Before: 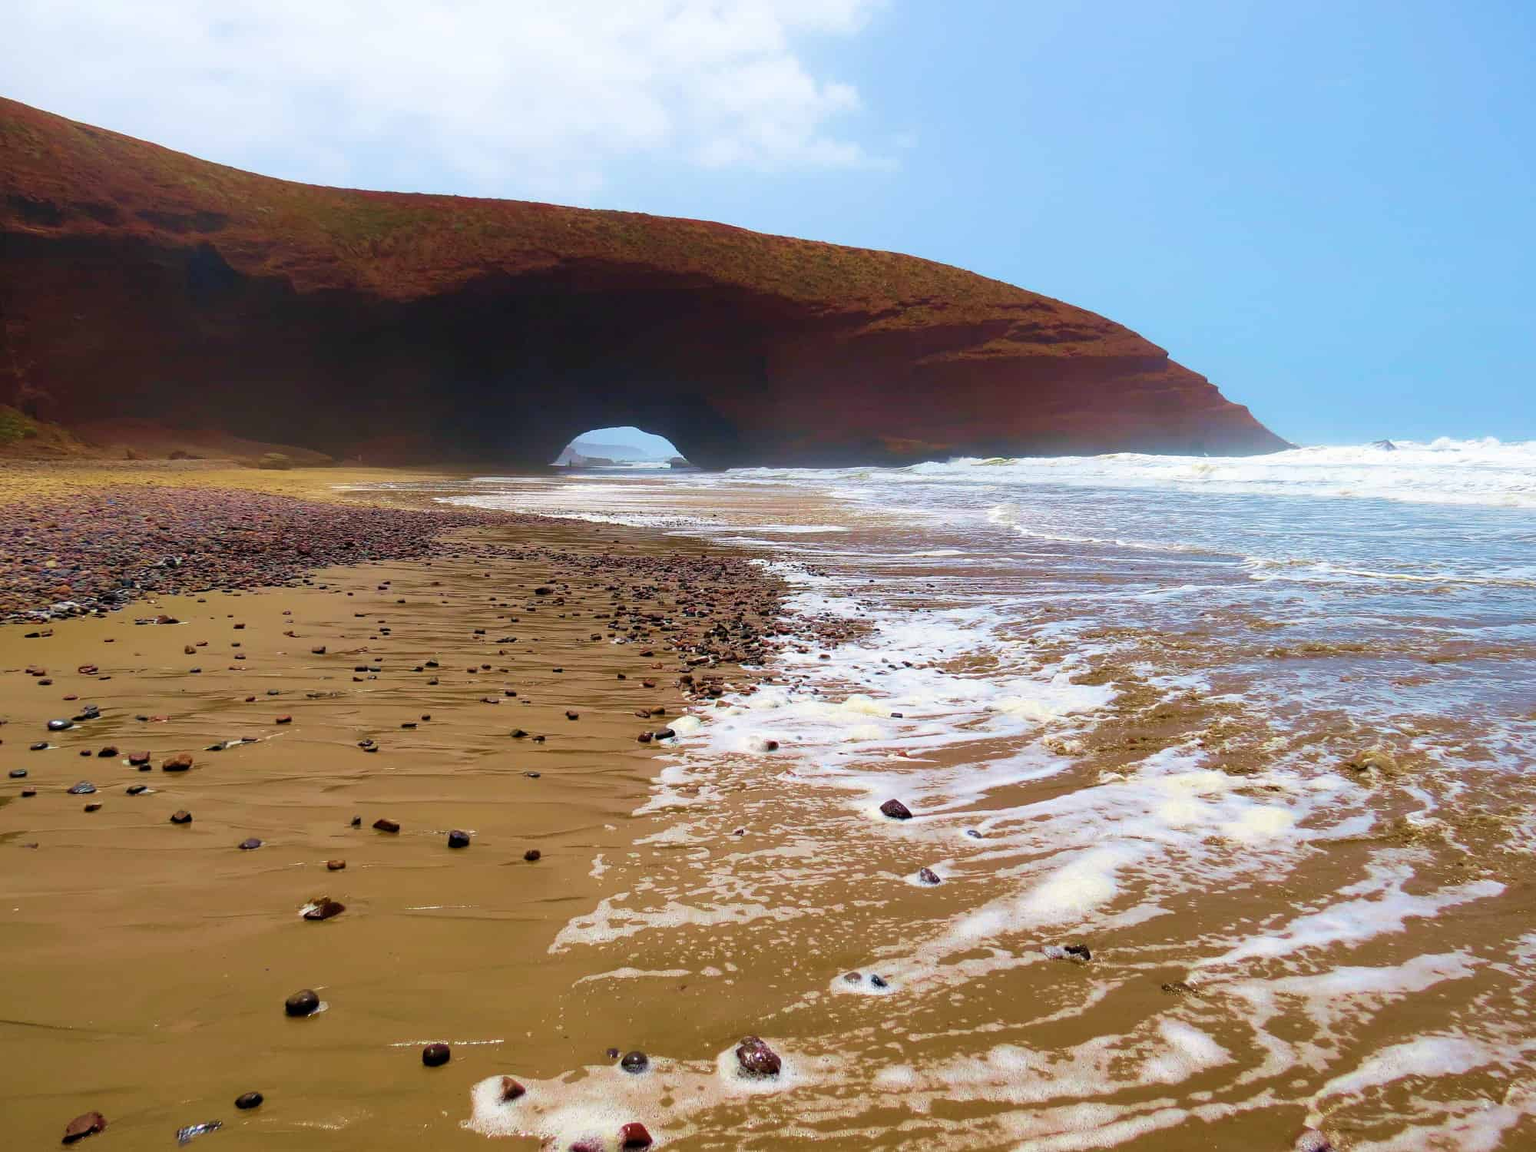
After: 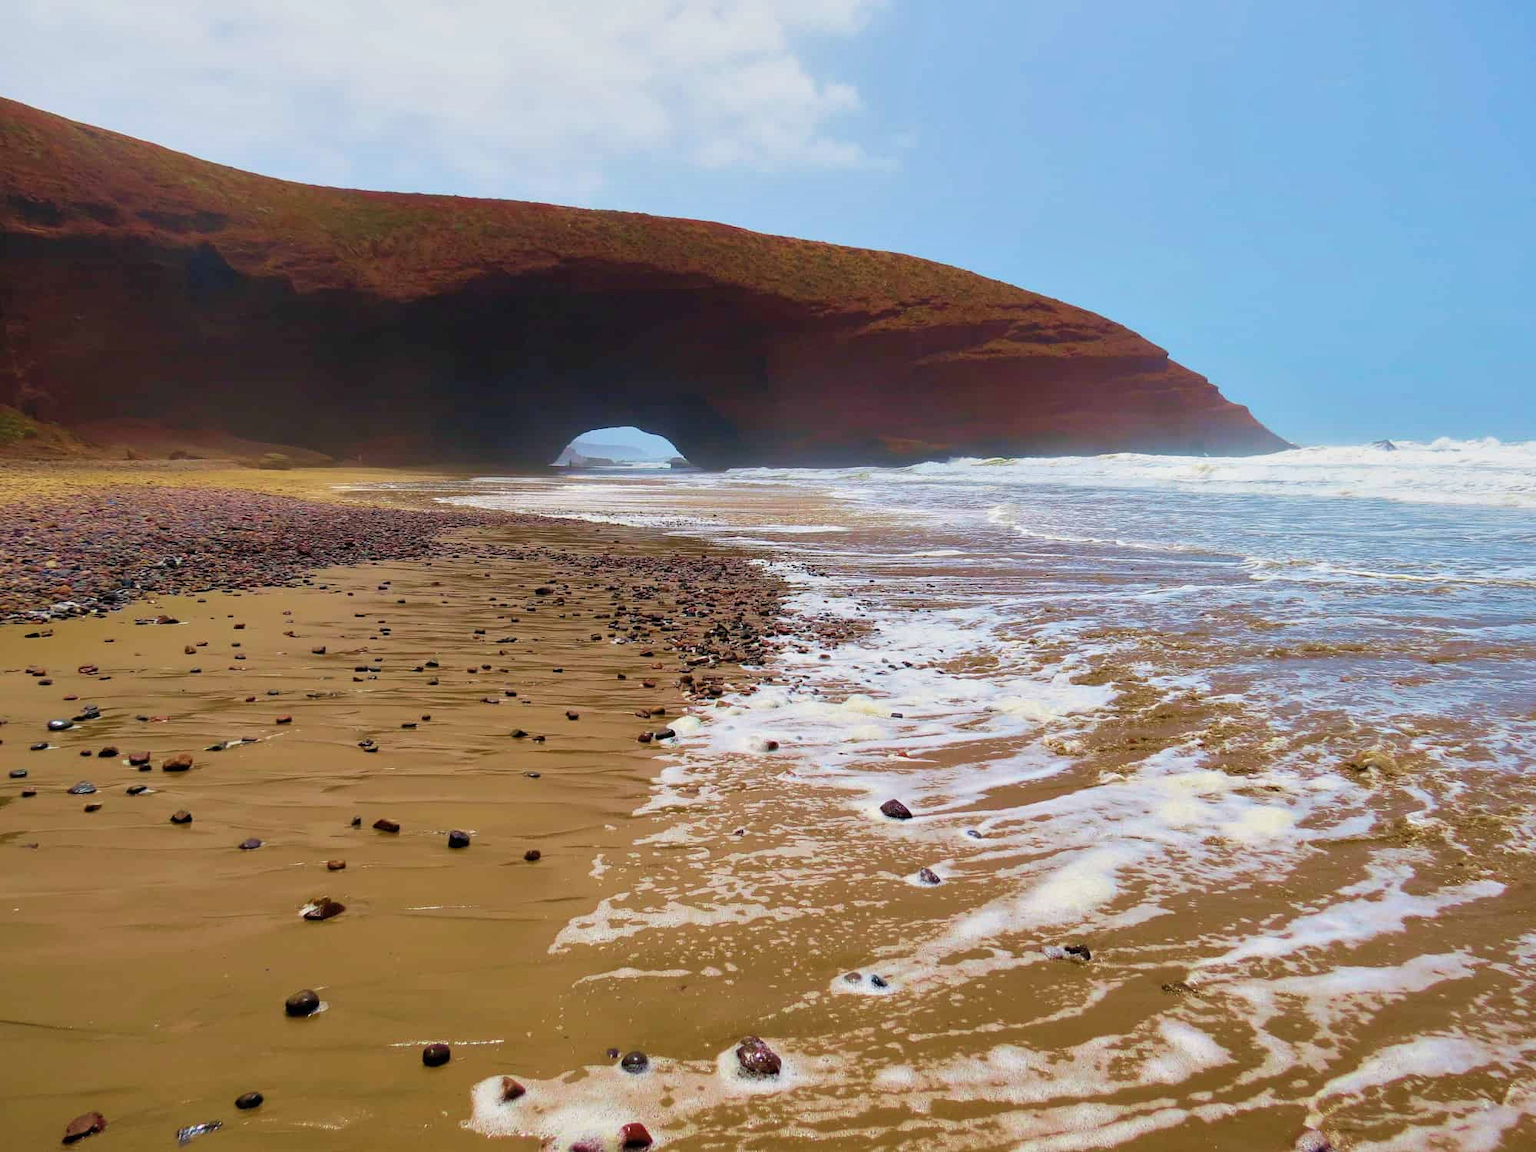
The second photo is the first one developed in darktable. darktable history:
tone equalizer: -8 EV -0.002 EV, -7 EV 0.005 EV, -6 EV -0.009 EV, -5 EV 0.011 EV, -4 EV -0.012 EV, -3 EV 0.007 EV, -2 EV -0.062 EV, -1 EV -0.293 EV, +0 EV -0.582 EV, smoothing diameter 2%, edges refinement/feathering 20, mask exposure compensation -1.57 EV, filter diffusion 5
shadows and highlights: shadows 25, highlights -25
